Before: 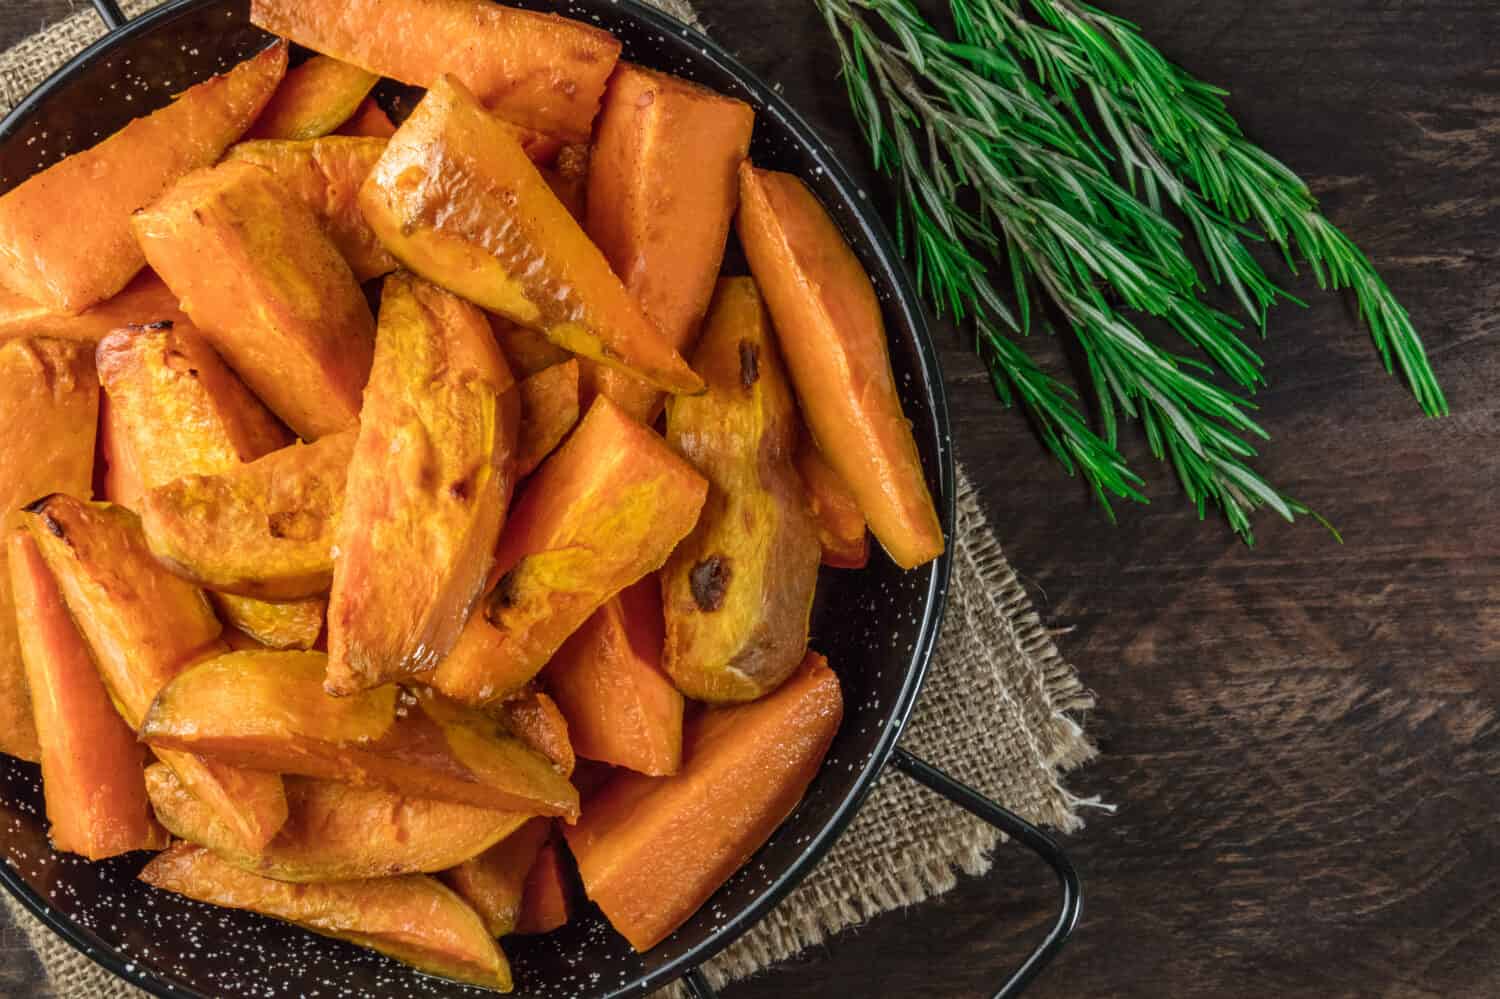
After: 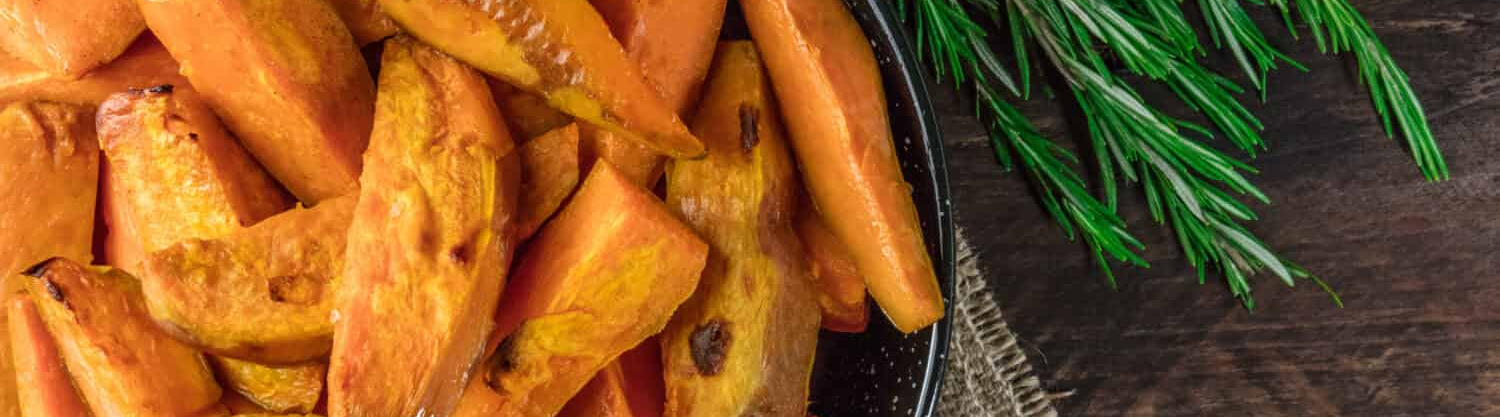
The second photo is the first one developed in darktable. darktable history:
crop and rotate: top 23.697%, bottom 34.551%
